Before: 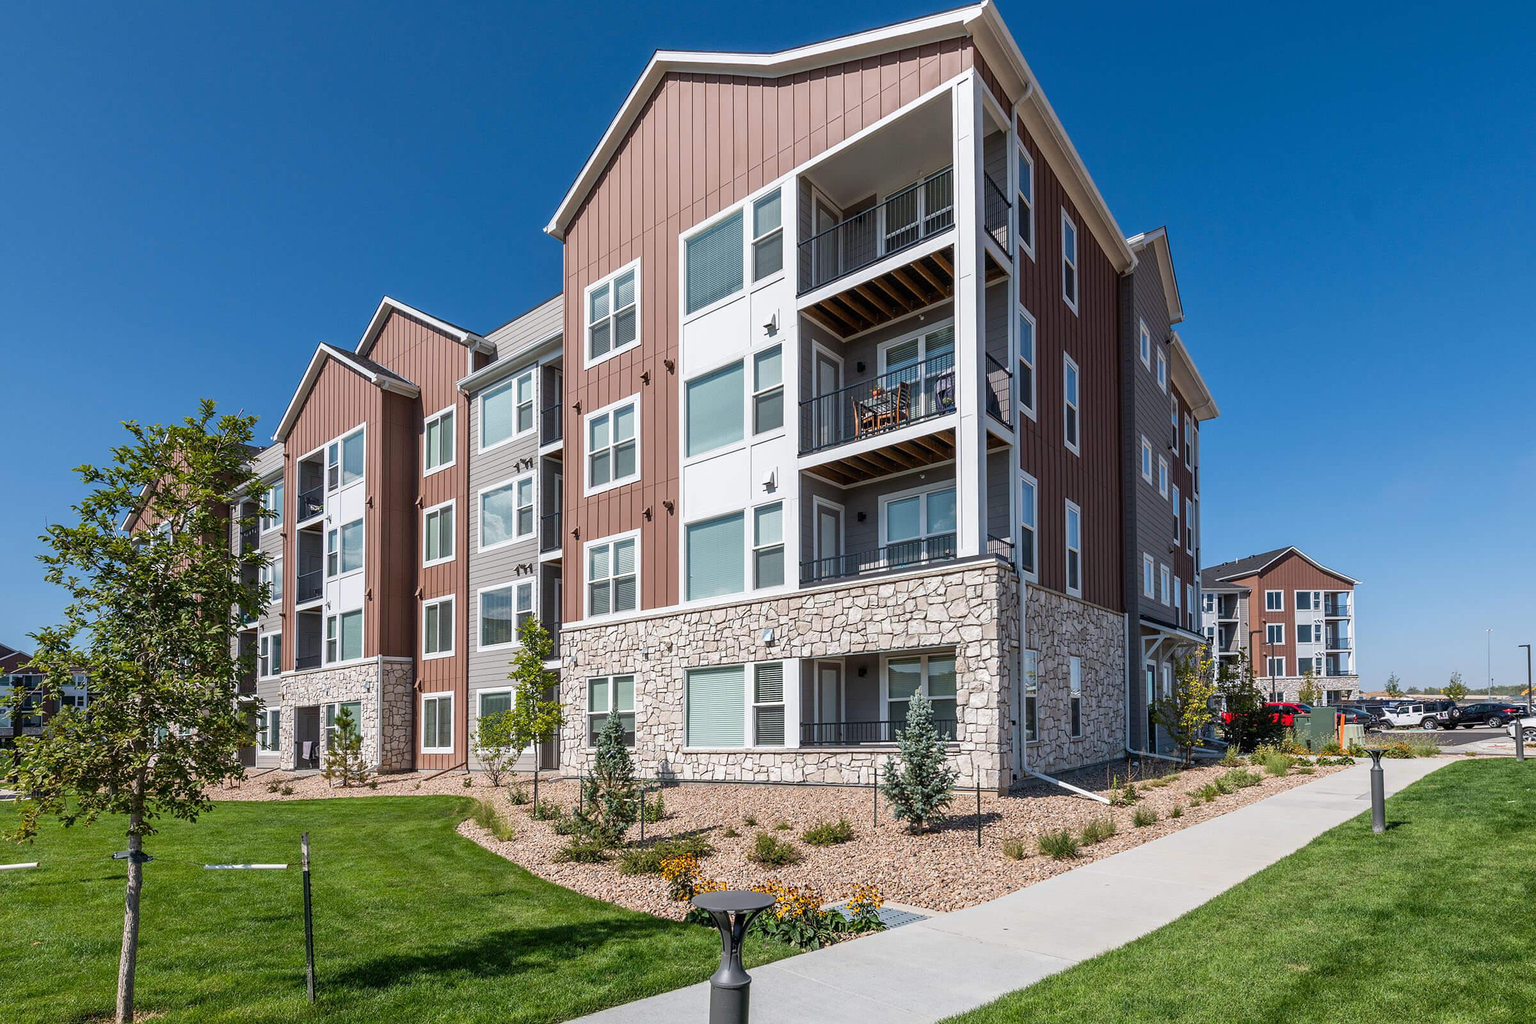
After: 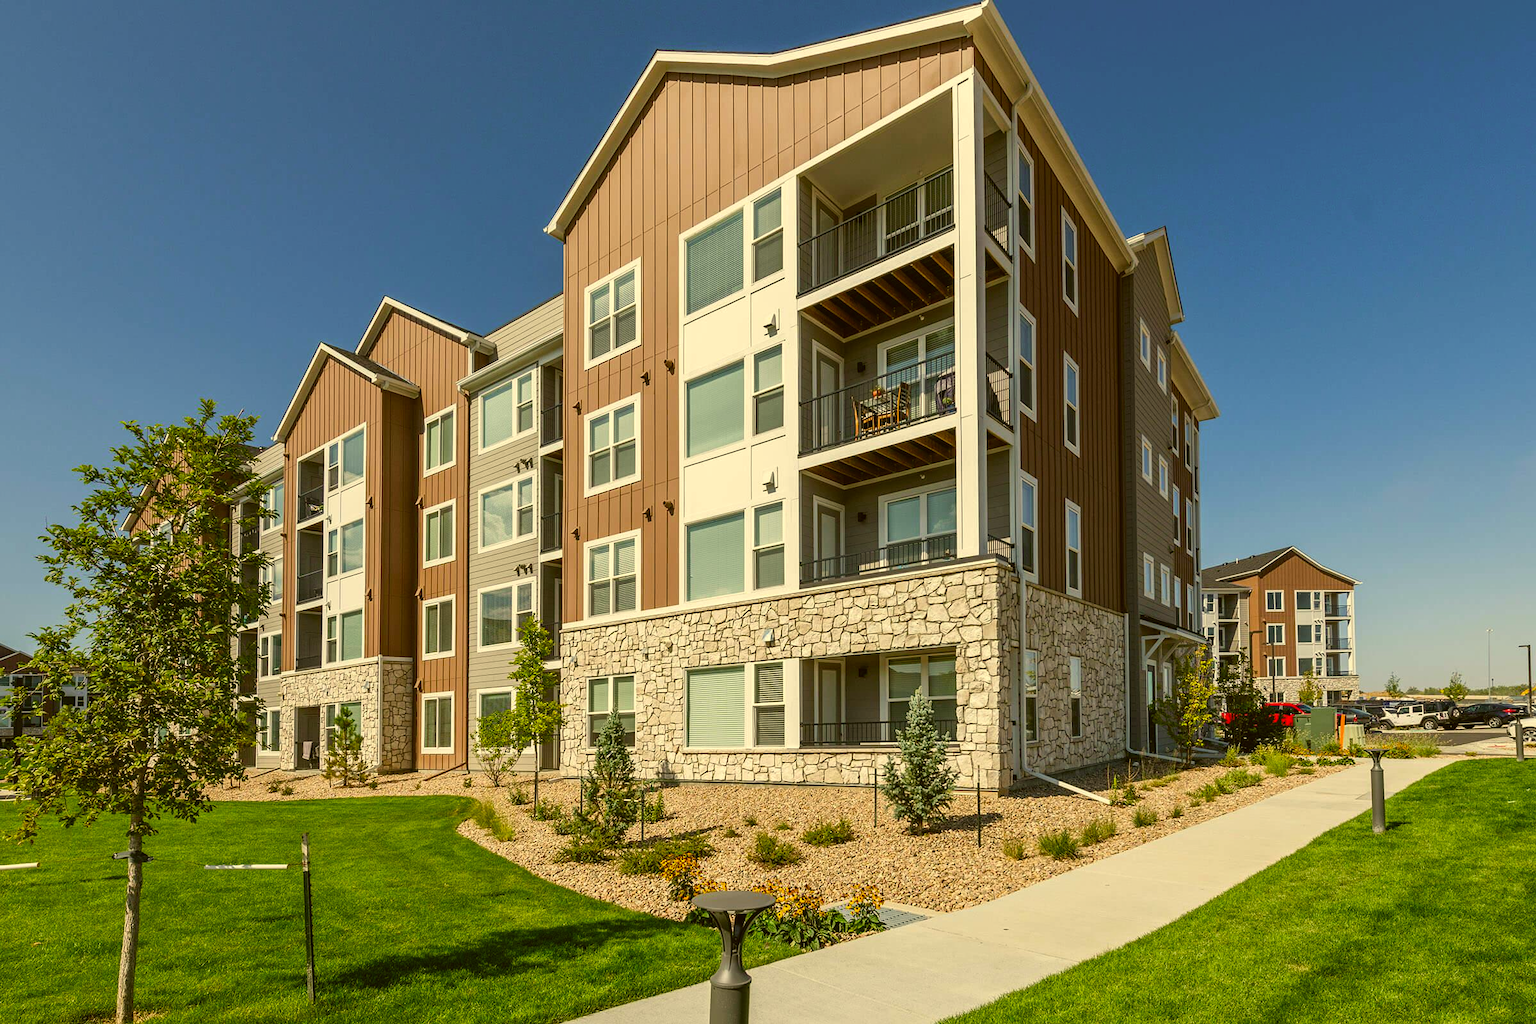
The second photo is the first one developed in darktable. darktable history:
color balance rgb: global offset › luminance 0.242%, linear chroma grading › global chroma 15.269%, perceptual saturation grading › global saturation -1.843%, perceptual saturation grading › highlights -7.658%, perceptual saturation grading › mid-tones 7.824%, perceptual saturation grading › shadows 3.161%, global vibrance 15.099%
color correction: highlights a* 0.178, highlights b* 29.55, shadows a* -0.237, shadows b* 21.13
